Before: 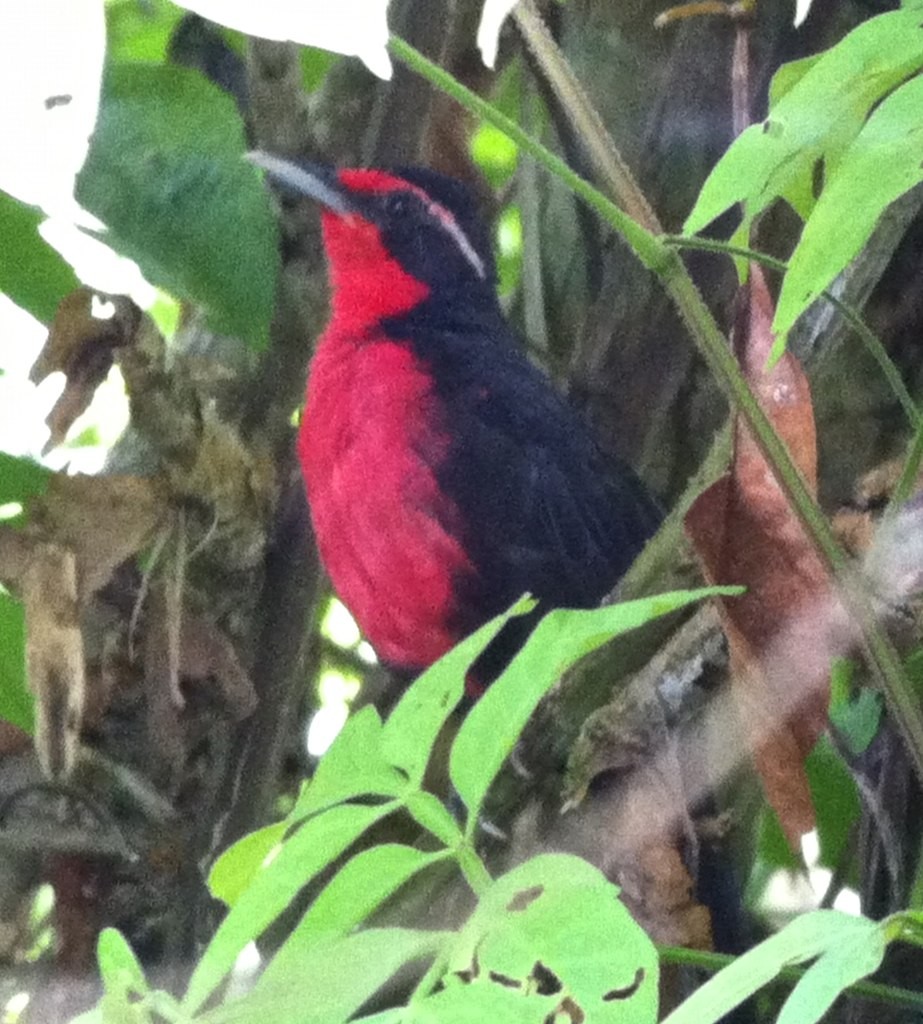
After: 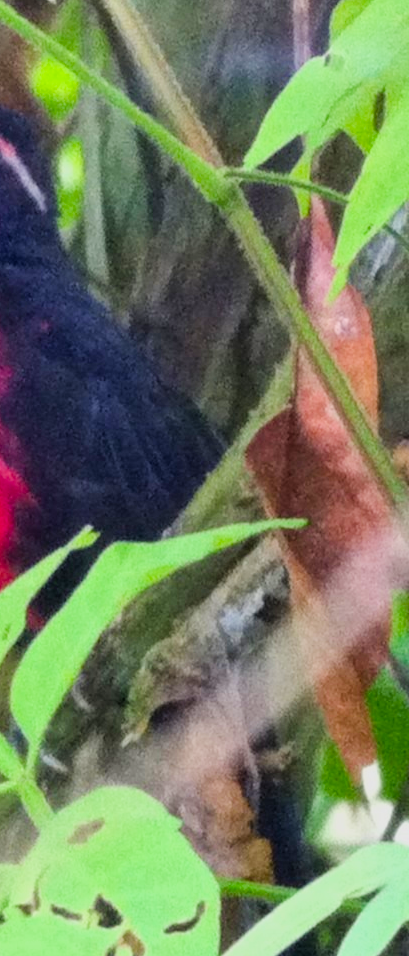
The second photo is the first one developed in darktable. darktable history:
velvia: strength 31.6%, mid-tones bias 0.203
color balance rgb: perceptual saturation grading › global saturation 0.887%, perceptual brilliance grading › global brilliance 24.52%, global vibrance -0.921%, saturation formula JzAzBz (2021)
crop: left 47.617%, top 6.63%, right 8.01%
filmic rgb: black relative exposure -7.65 EV, white relative exposure 4.56 EV, hardness 3.61, iterations of high-quality reconstruction 0
